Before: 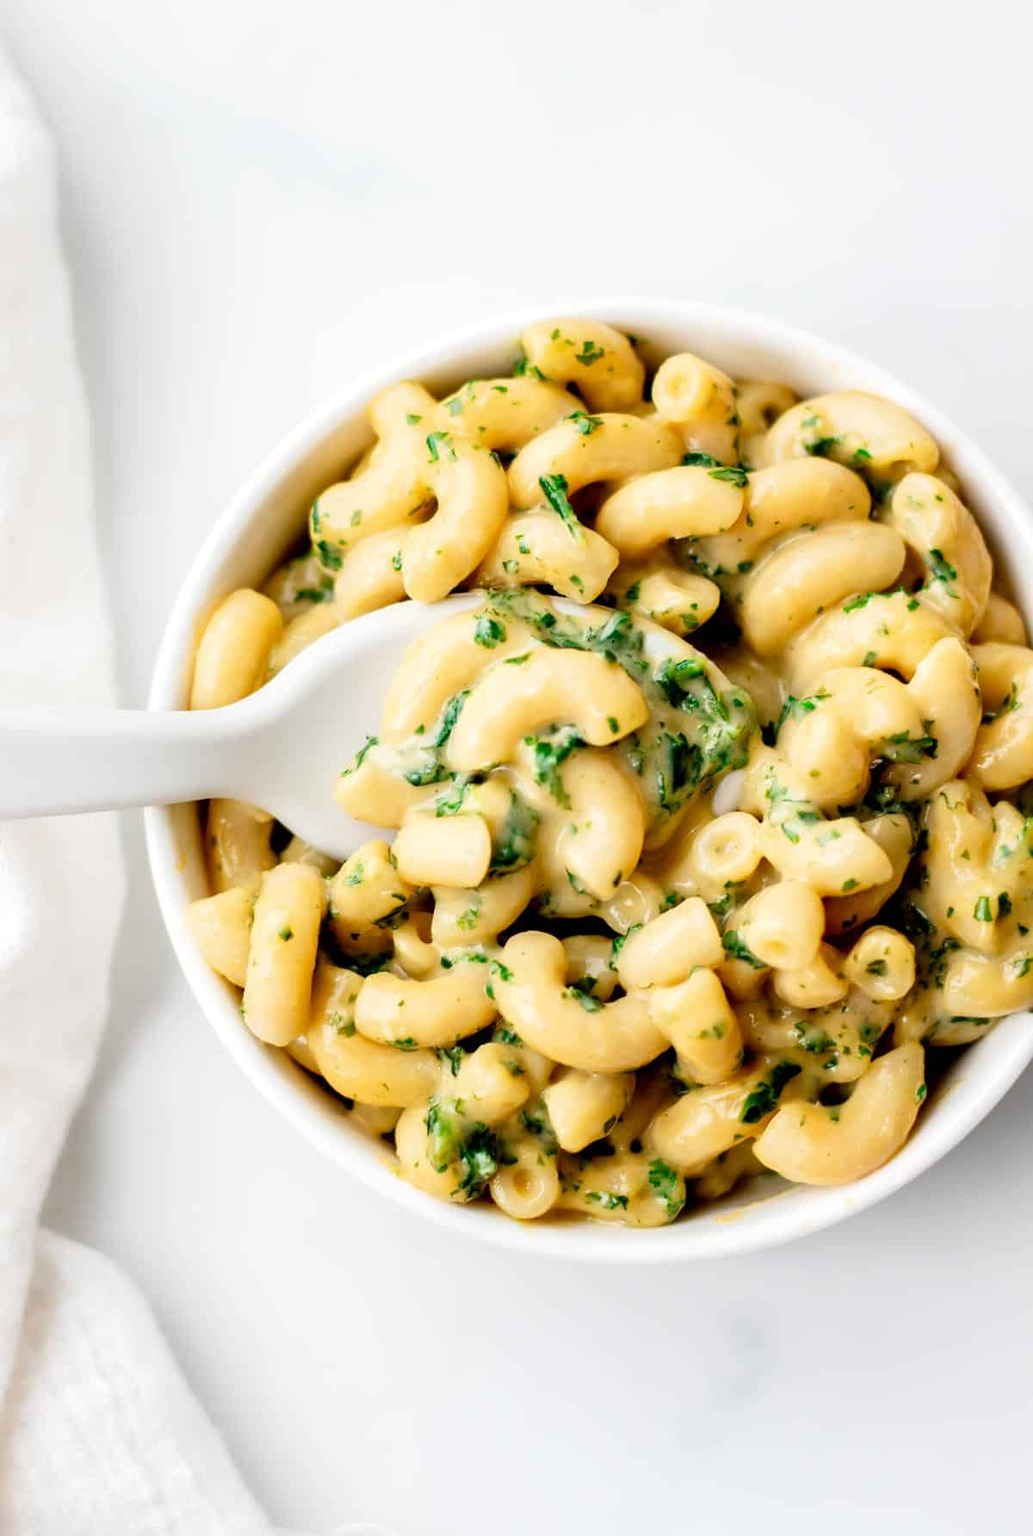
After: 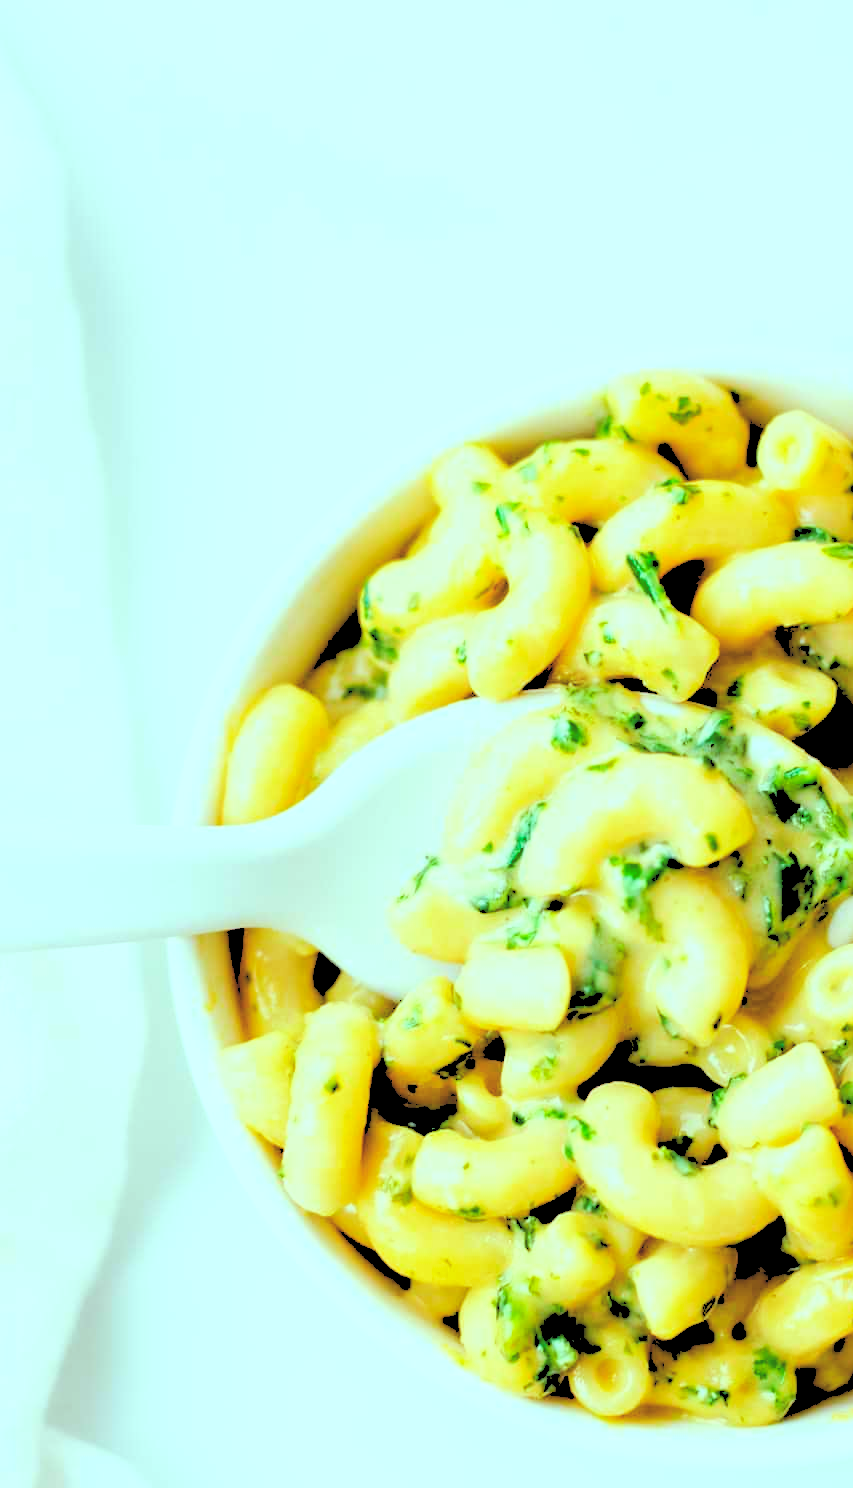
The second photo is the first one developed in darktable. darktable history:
color balance rgb: perceptual saturation grading › global saturation 25%, perceptual brilliance grading › mid-tones 10%, perceptual brilliance grading › shadows 15%, global vibrance 20%
crop: right 28.885%, bottom 16.626%
tone equalizer: on, module defaults
color balance: mode lift, gamma, gain (sRGB), lift [0.997, 0.979, 1.021, 1.011], gamma [1, 1.084, 0.916, 0.998], gain [1, 0.87, 1.13, 1.101], contrast 4.55%, contrast fulcrum 38.24%, output saturation 104.09%
tone curve: curves: ch0 [(0, 0) (0.003, 0.144) (0.011, 0.149) (0.025, 0.159) (0.044, 0.183) (0.069, 0.207) (0.1, 0.236) (0.136, 0.269) (0.177, 0.303) (0.224, 0.339) (0.277, 0.38) (0.335, 0.428) (0.399, 0.478) (0.468, 0.539) (0.543, 0.604) (0.623, 0.679) (0.709, 0.755) (0.801, 0.836) (0.898, 0.918) (1, 1)], preserve colors none
rgb levels: levels [[0.027, 0.429, 0.996], [0, 0.5, 1], [0, 0.5, 1]]
